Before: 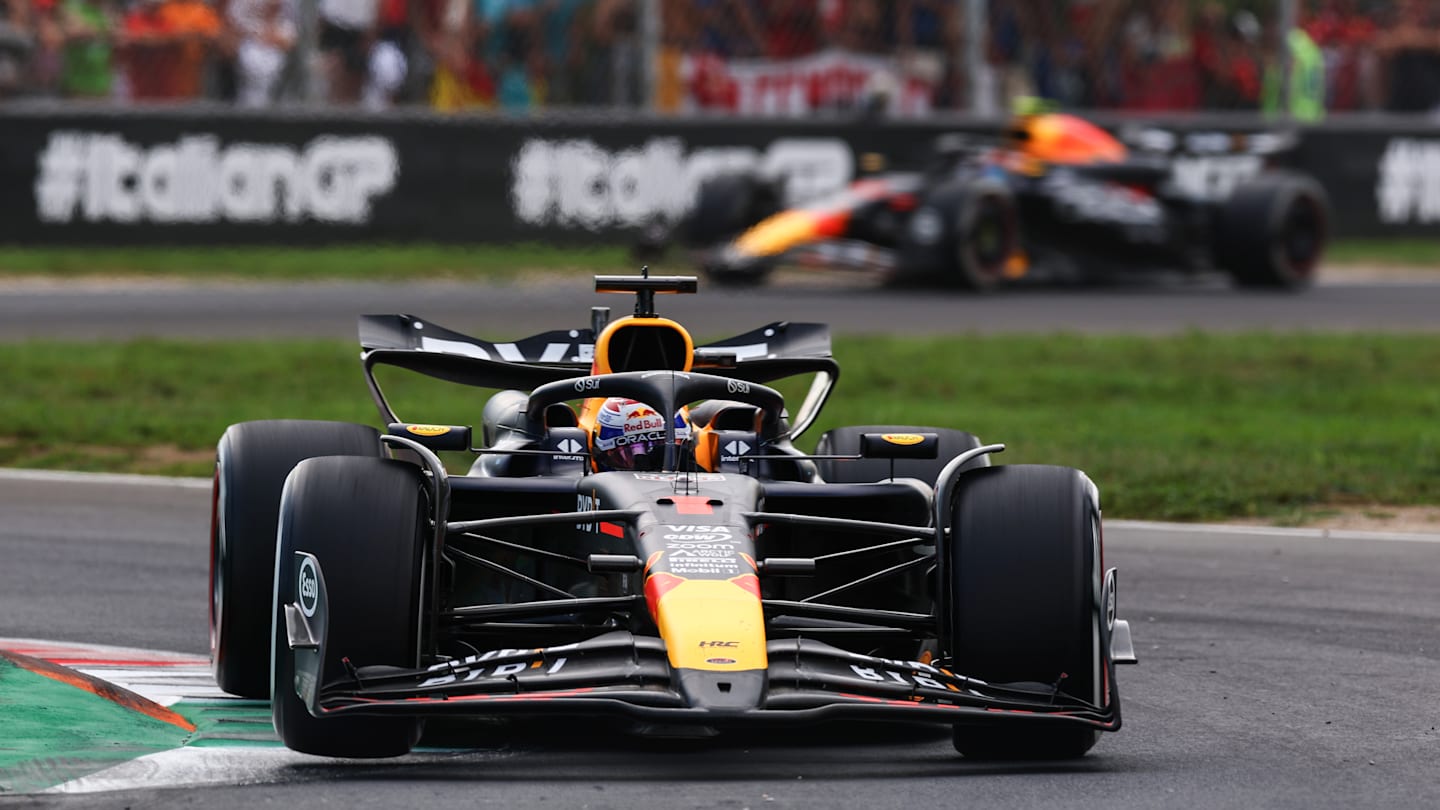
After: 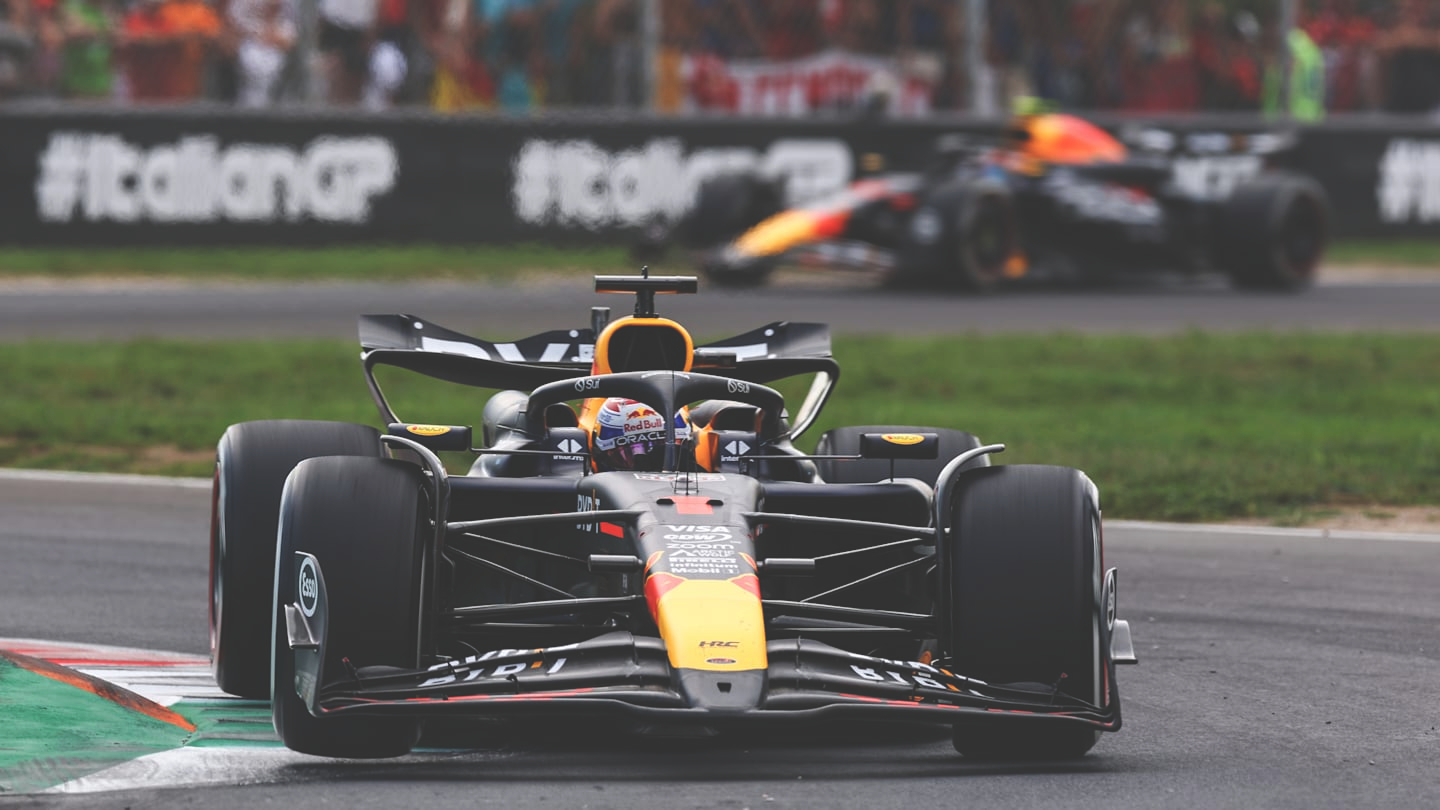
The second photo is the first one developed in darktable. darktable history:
exposure: black level correction -0.031, compensate exposure bias true, compensate highlight preservation false
